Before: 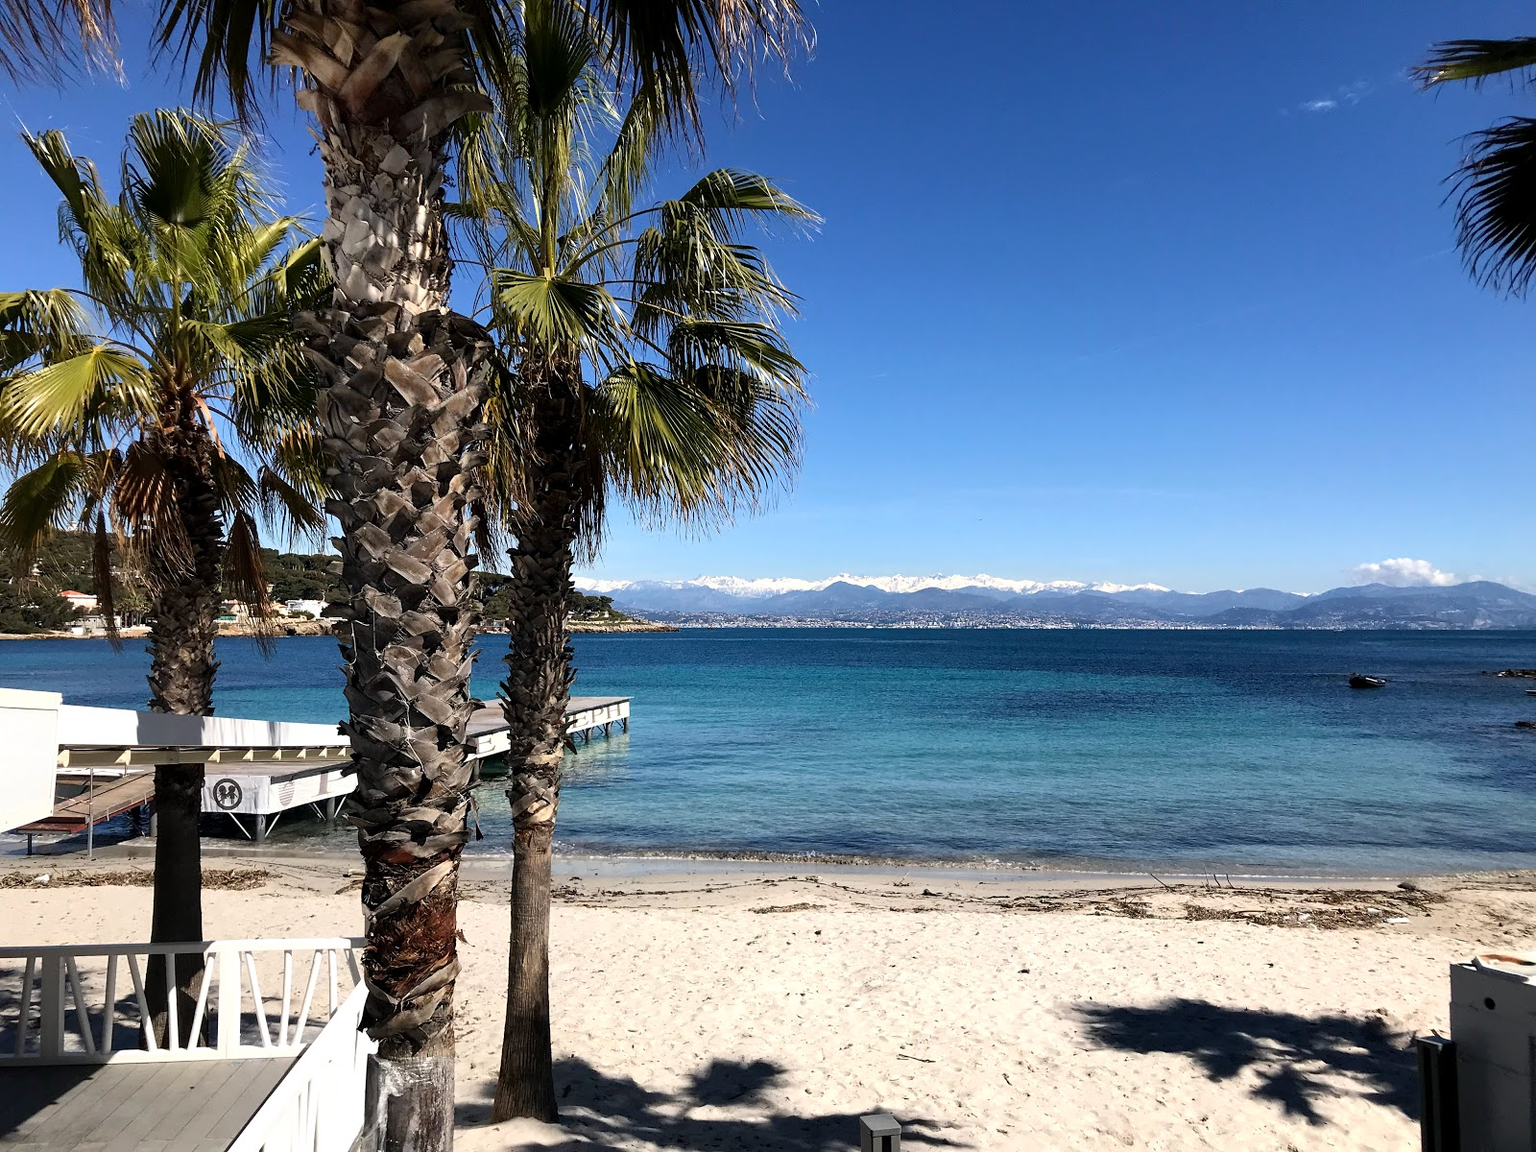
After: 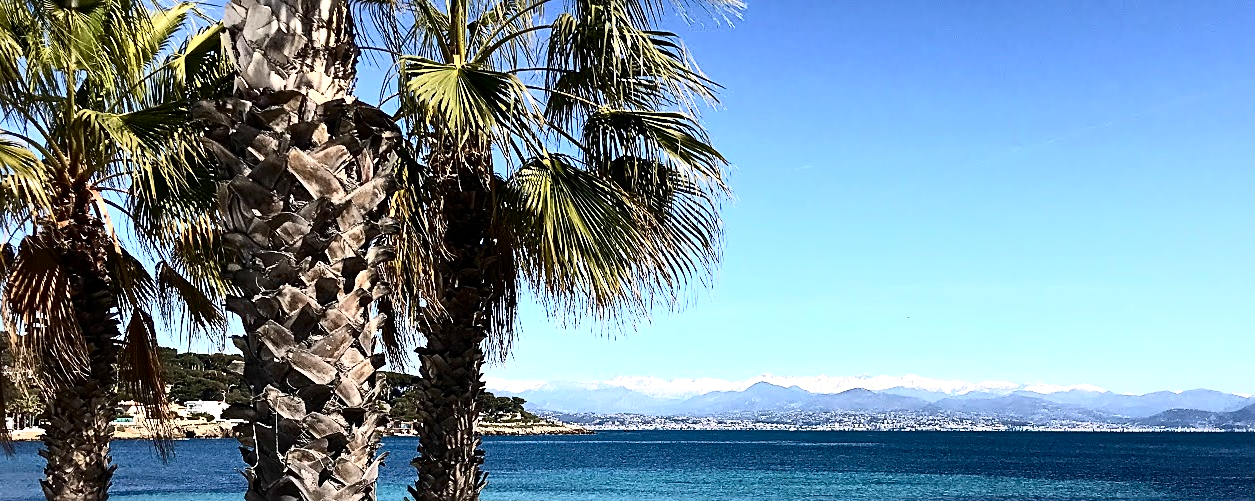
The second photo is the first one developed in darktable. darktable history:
contrast brightness saturation: contrast 0.382, brightness 0.098
sharpen: on, module defaults
exposure: exposure 0.402 EV, compensate exposure bias true, compensate highlight preservation false
crop: left 7.075%, top 18.674%, right 14.431%, bottom 39.569%
